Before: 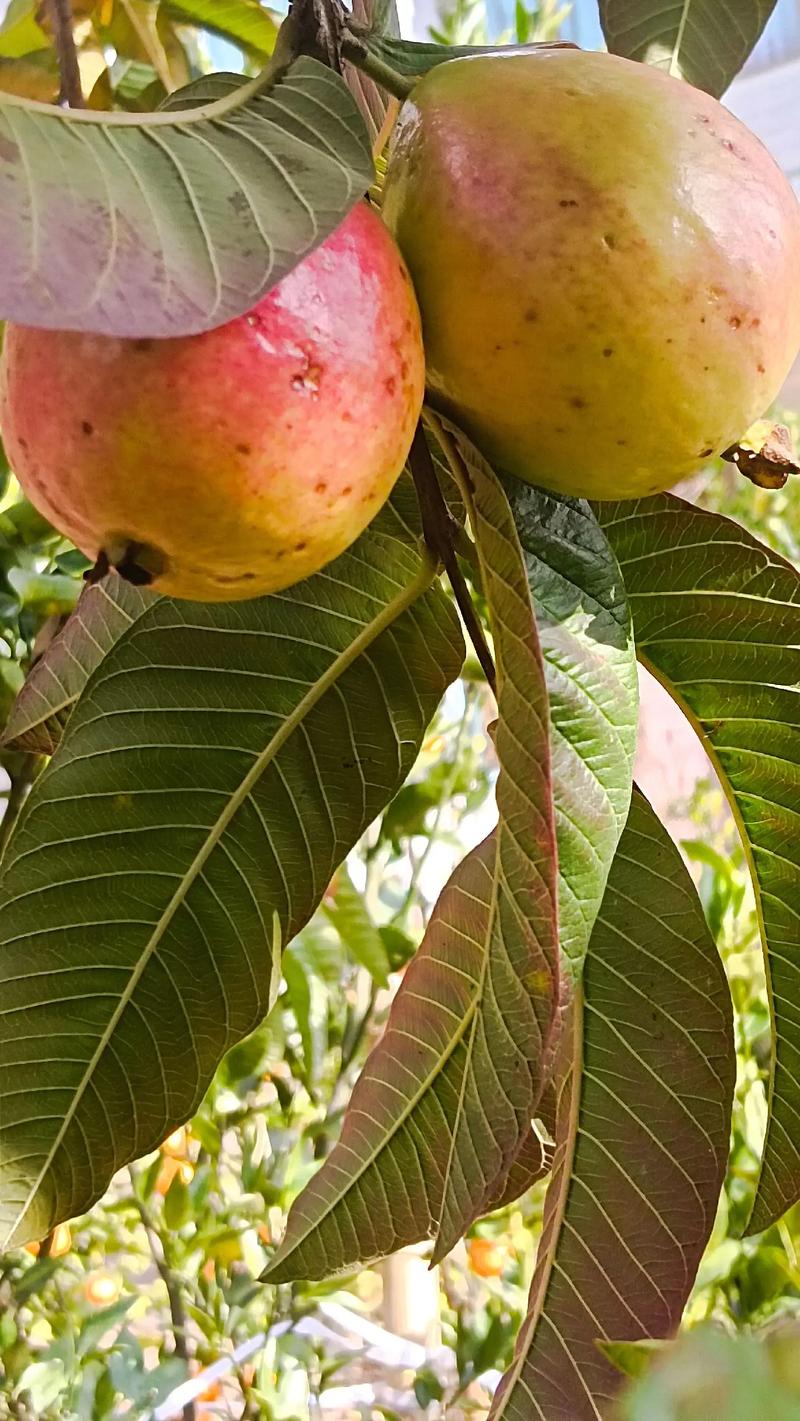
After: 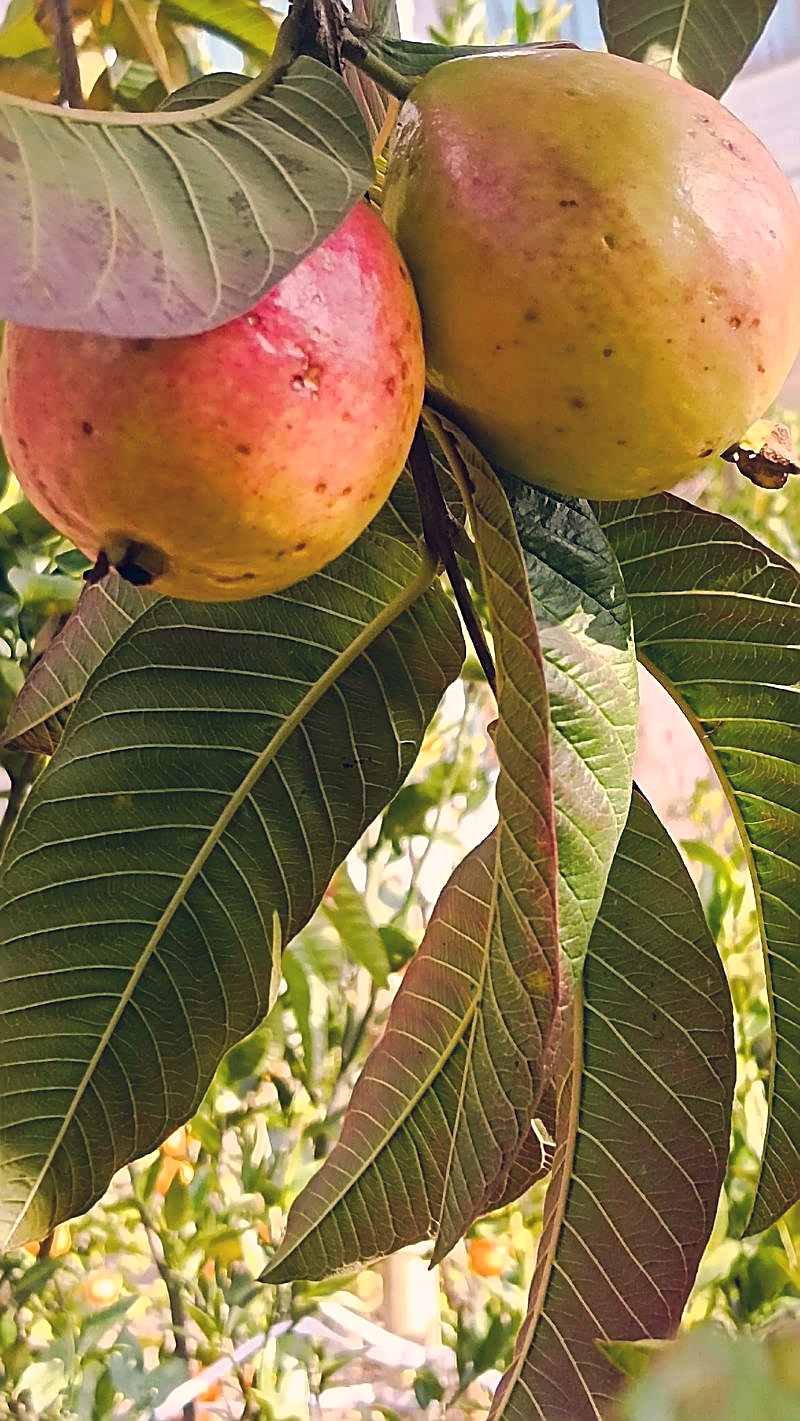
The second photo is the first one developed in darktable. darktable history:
sharpen: on, module defaults
color balance rgb: shadows lift › hue 87.51°, highlights gain › chroma 3.21%, highlights gain › hue 55.1°, global offset › chroma 0.15%, global offset › hue 253.66°, linear chroma grading › global chroma 0.5%
